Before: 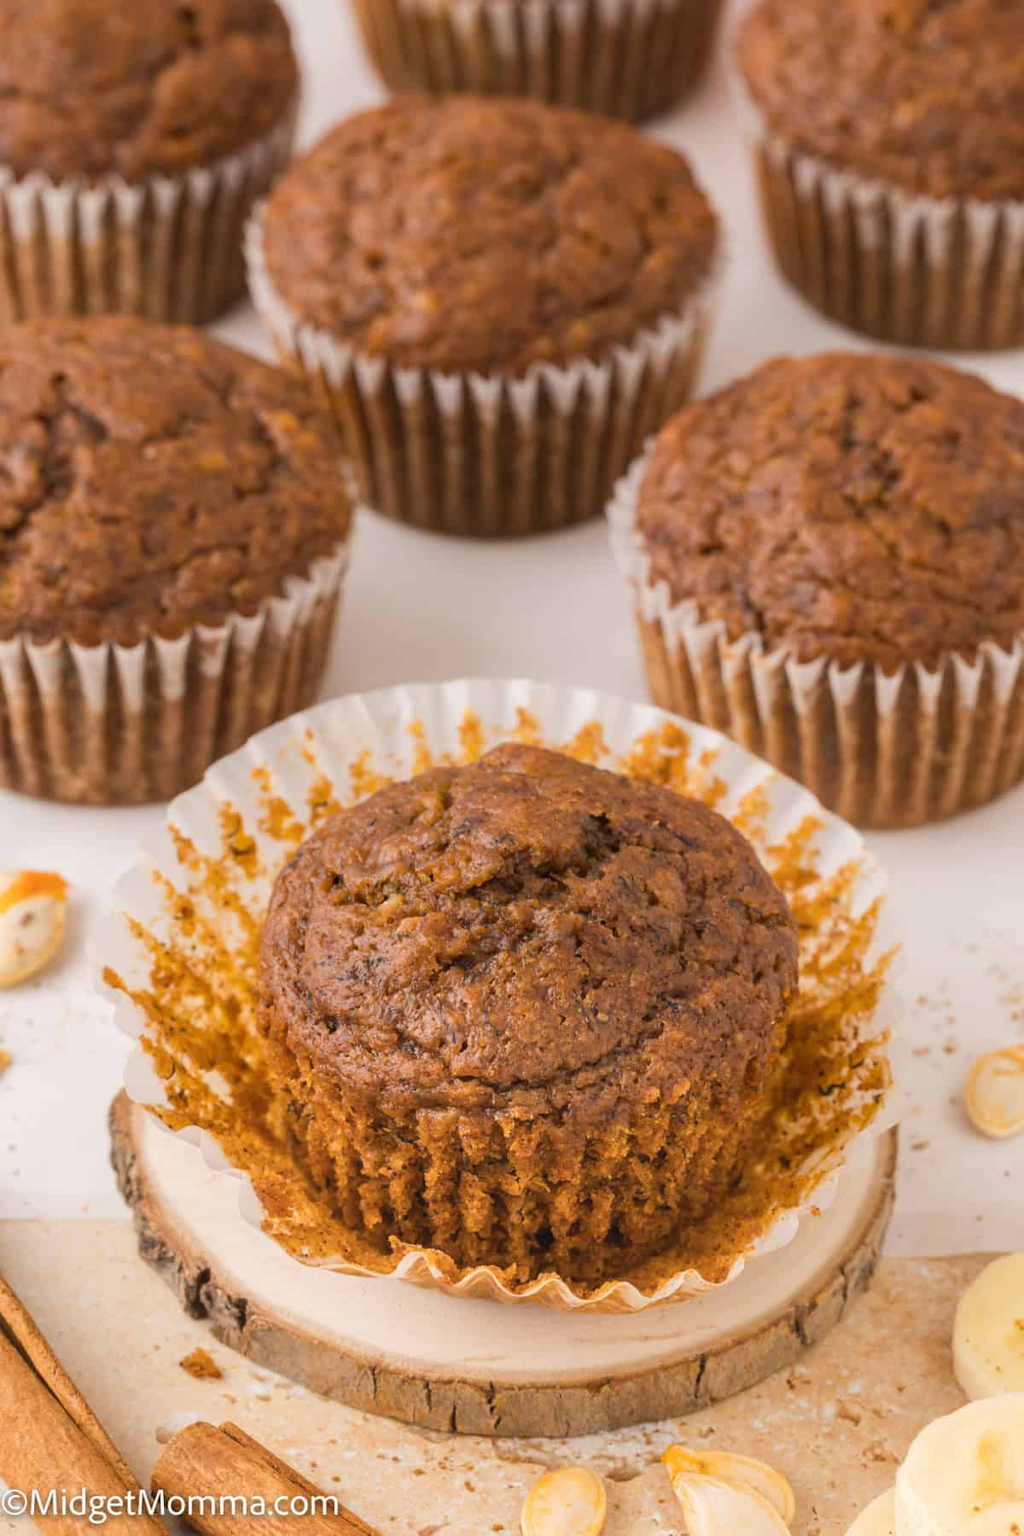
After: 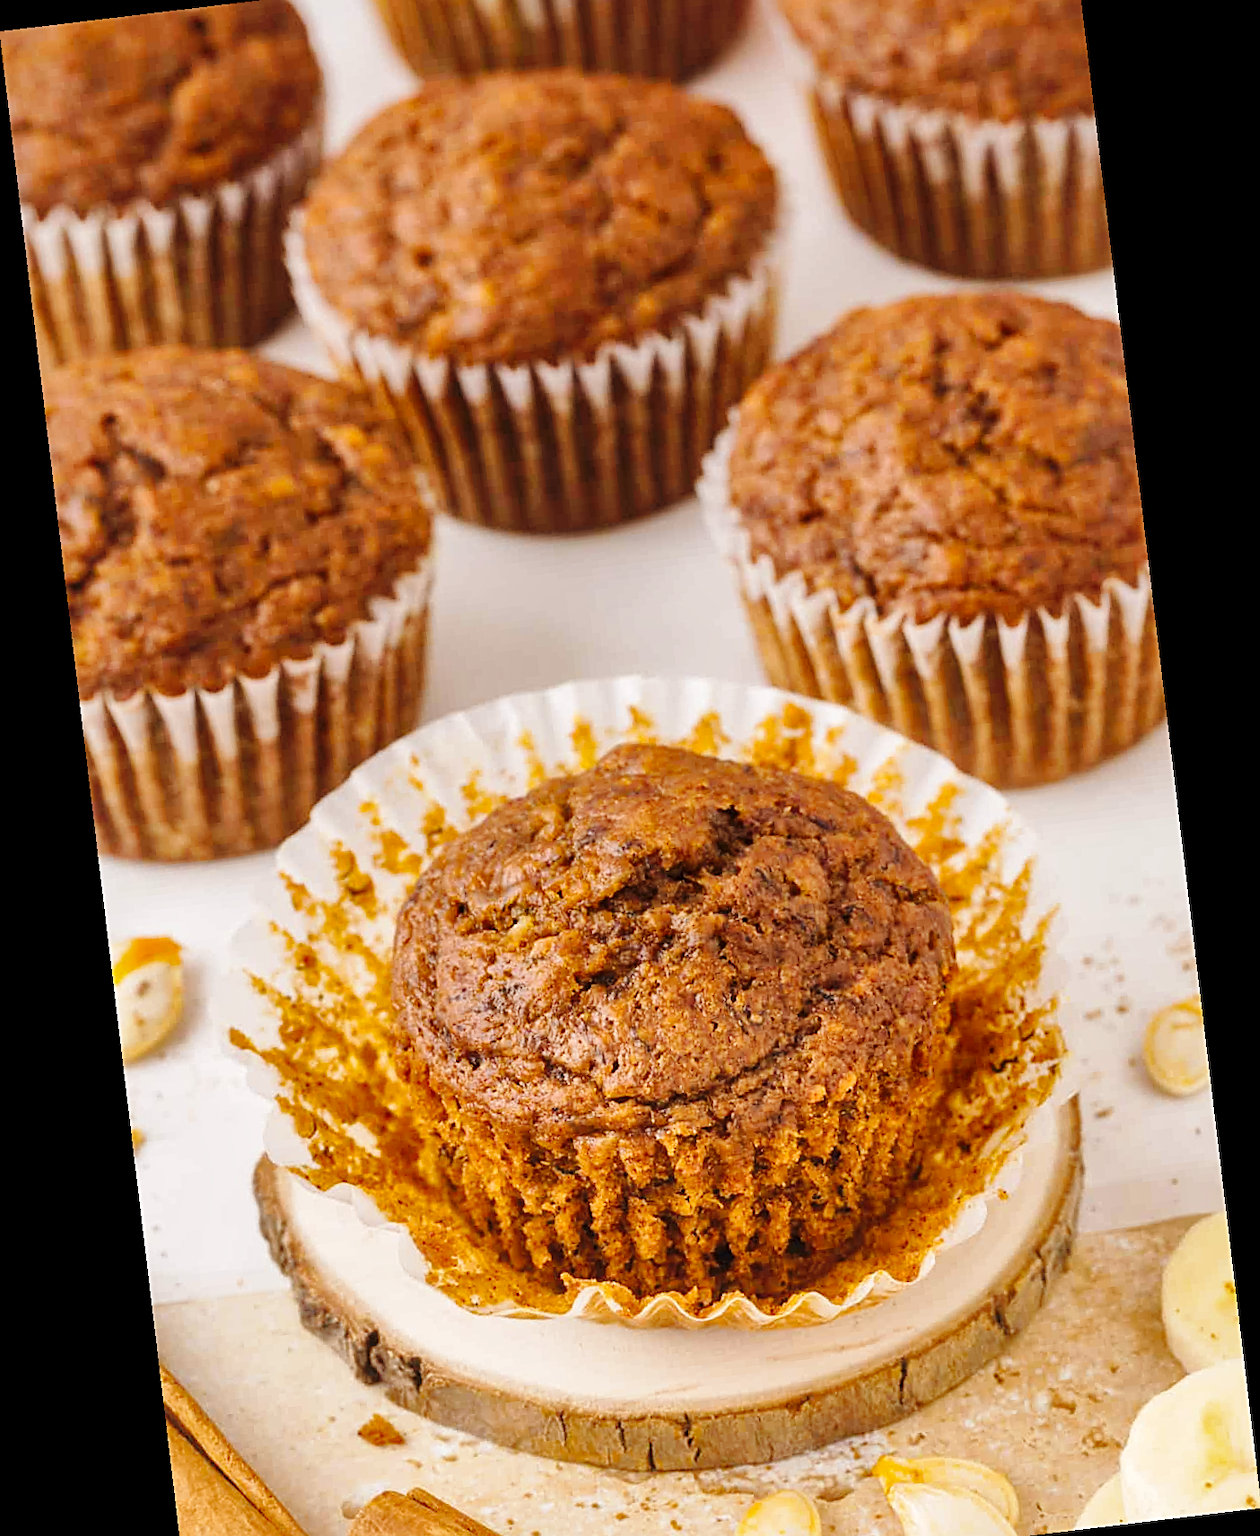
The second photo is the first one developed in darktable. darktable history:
shadows and highlights: on, module defaults
crop and rotate: top 5.609%, bottom 5.609%
base curve: curves: ch0 [(0, 0) (0.036, 0.025) (0.121, 0.166) (0.206, 0.329) (0.605, 0.79) (1, 1)], preserve colors none
local contrast: mode bilateral grid, contrast 20, coarseness 50, detail 120%, midtone range 0.2
sharpen: on, module defaults
rotate and perspective: rotation -6.83°, automatic cropping off
